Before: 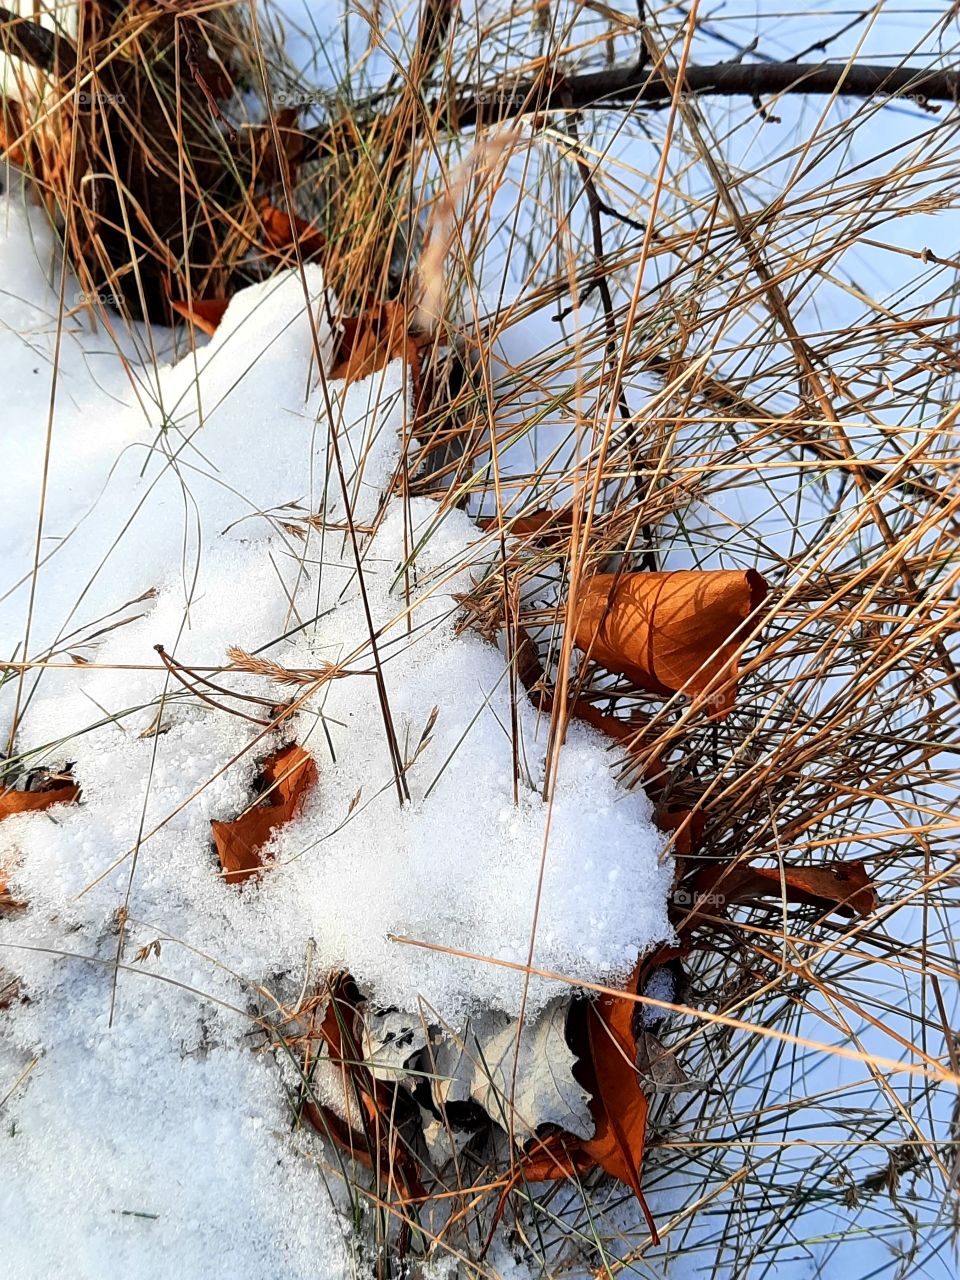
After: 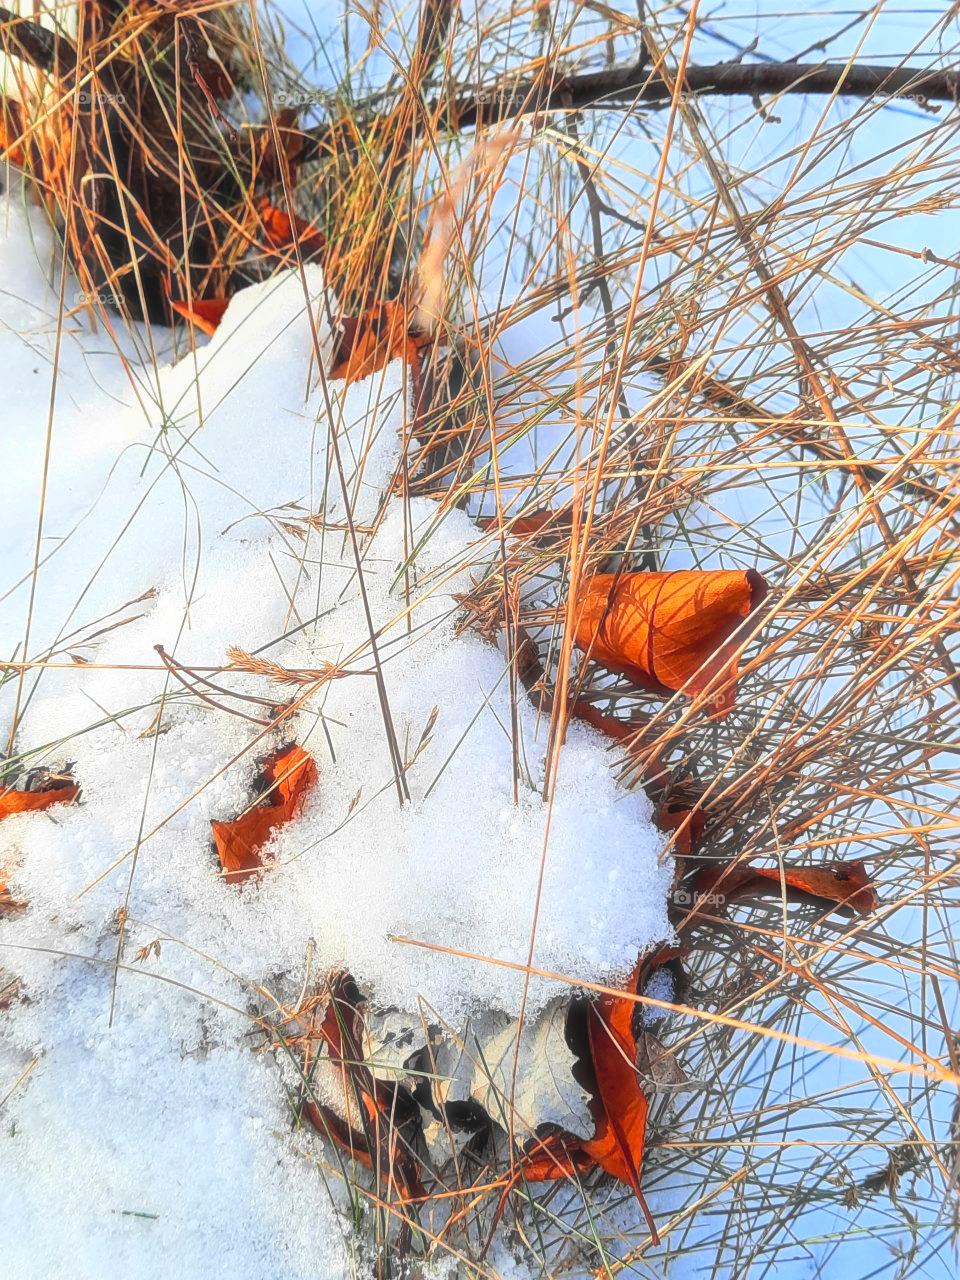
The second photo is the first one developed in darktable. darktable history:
local contrast: detail 109%
contrast brightness saturation: contrast 0.066, brightness 0.18, saturation 0.403
haze removal: strength -0.104, compatibility mode true, adaptive false
